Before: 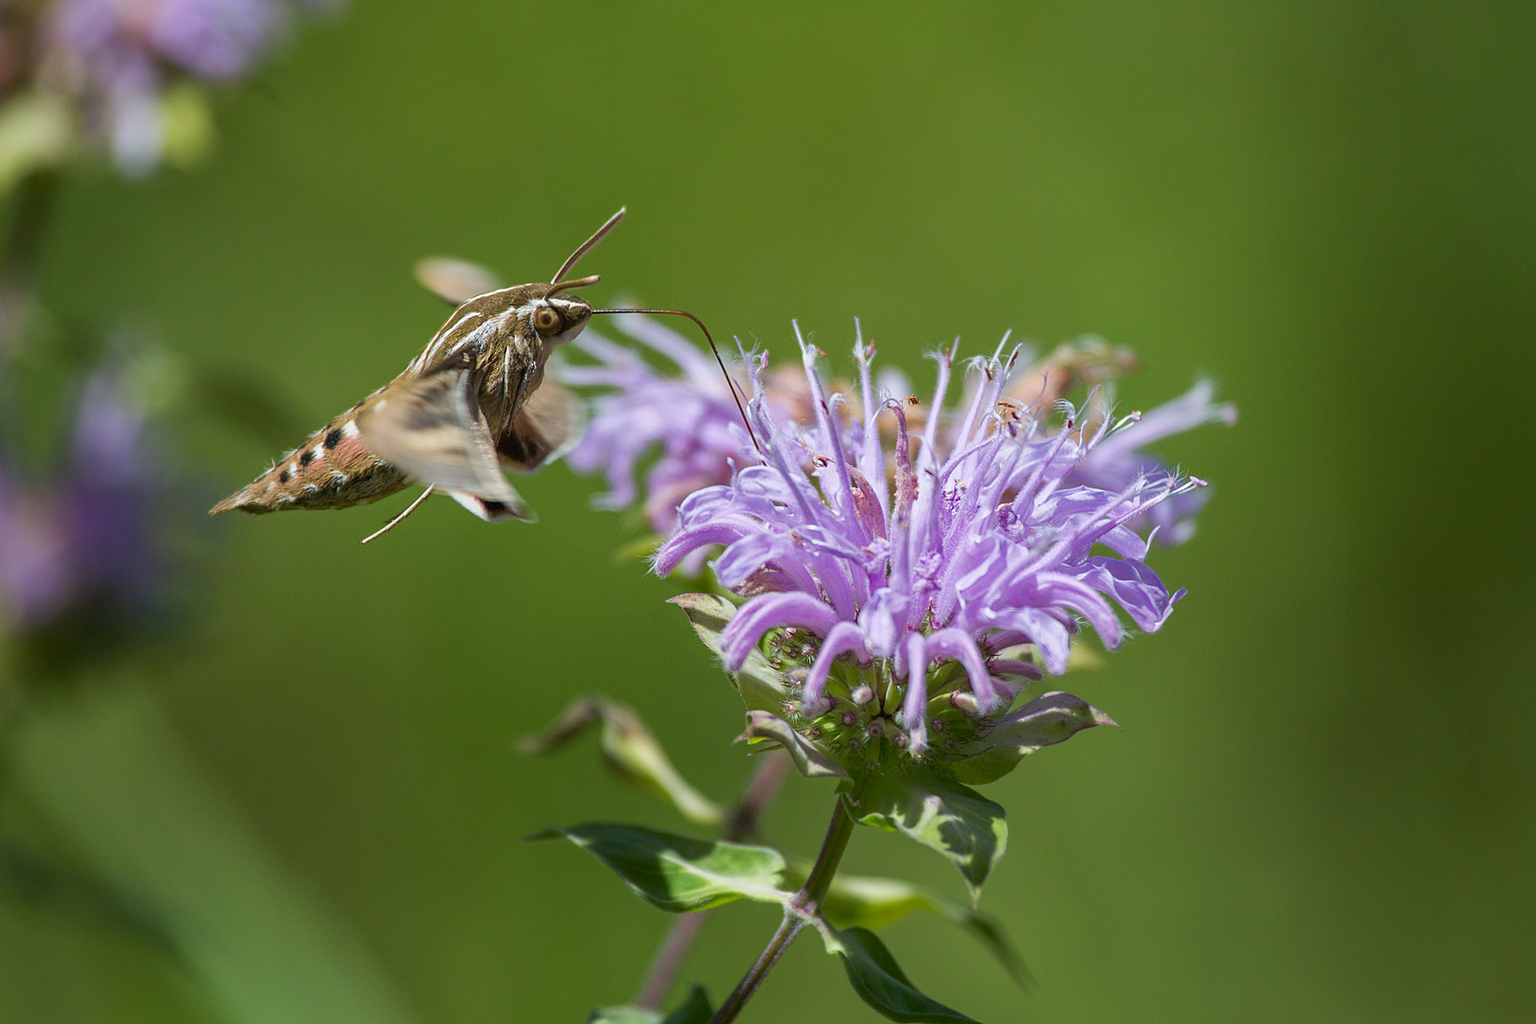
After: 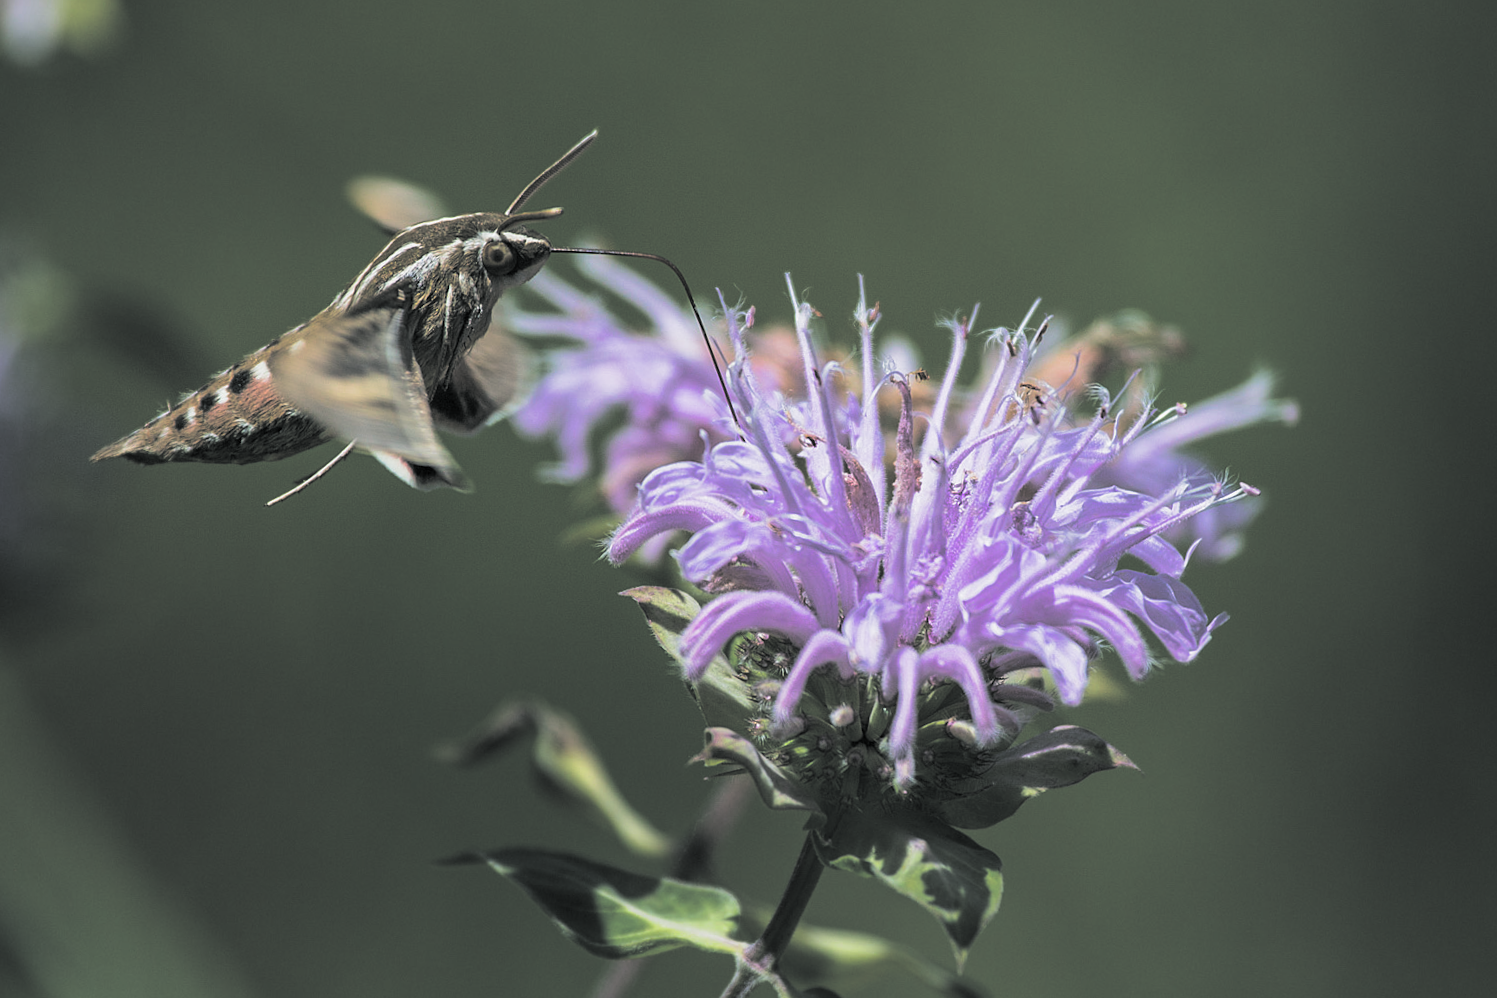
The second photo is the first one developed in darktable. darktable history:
color balance rgb: perceptual saturation grading › global saturation 30%, global vibrance 20%
split-toning: shadows › hue 190.8°, shadows › saturation 0.05, highlights › hue 54°, highlights › saturation 0.05, compress 0%
crop and rotate: angle -3.27°, left 5.211%, top 5.211%, right 4.607%, bottom 4.607%
exposure: exposure -0.041 EV, compensate highlight preservation false
